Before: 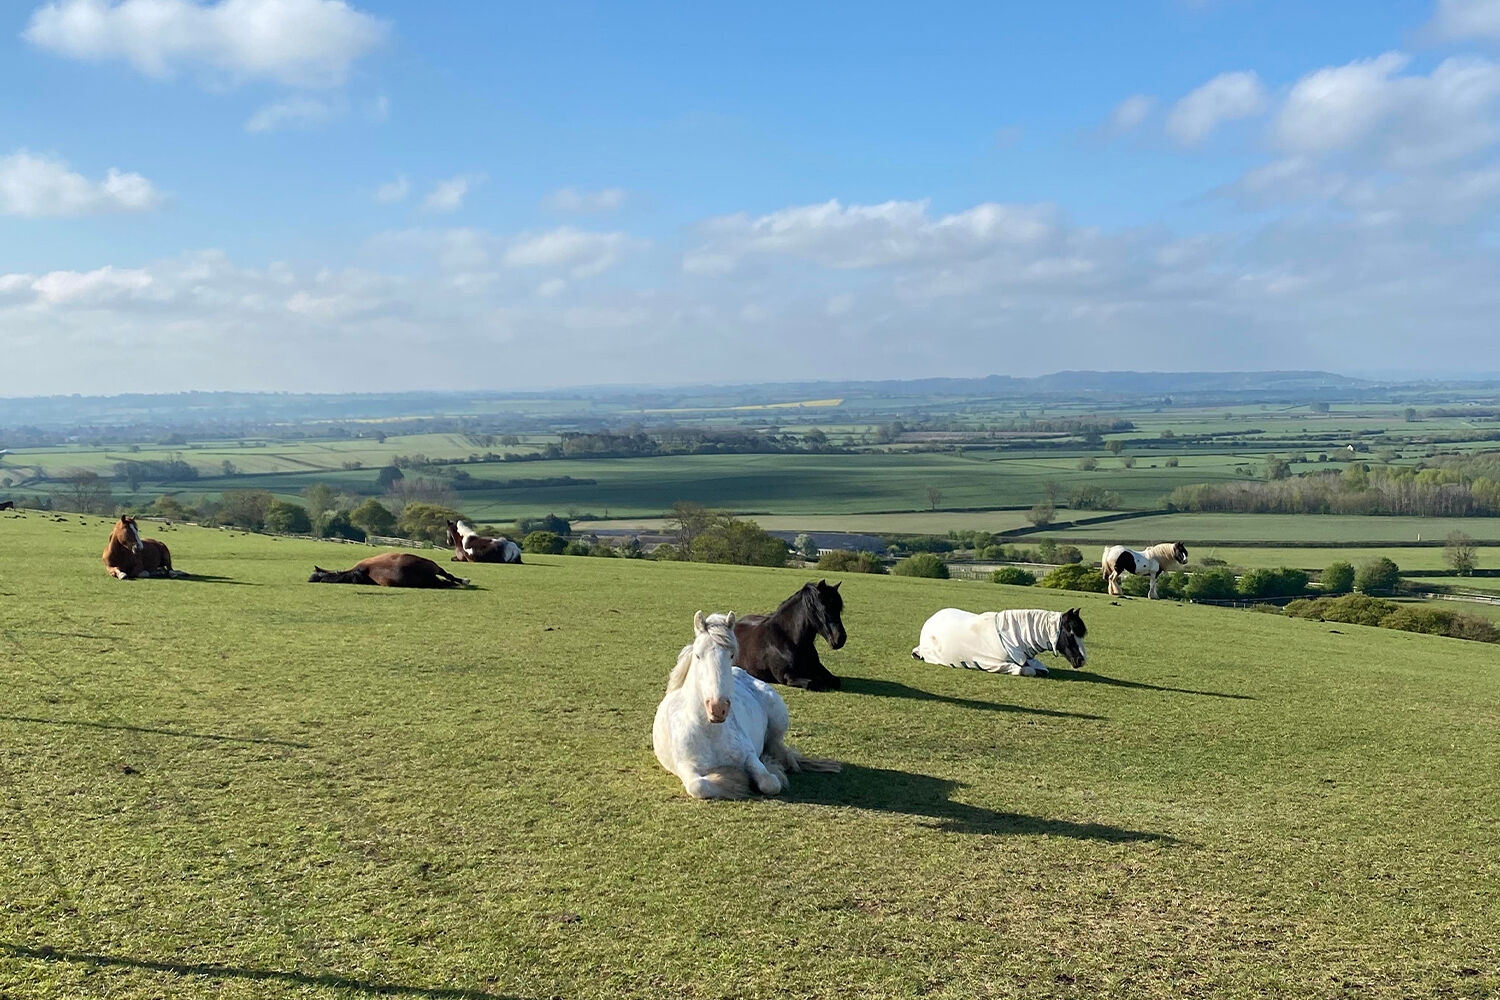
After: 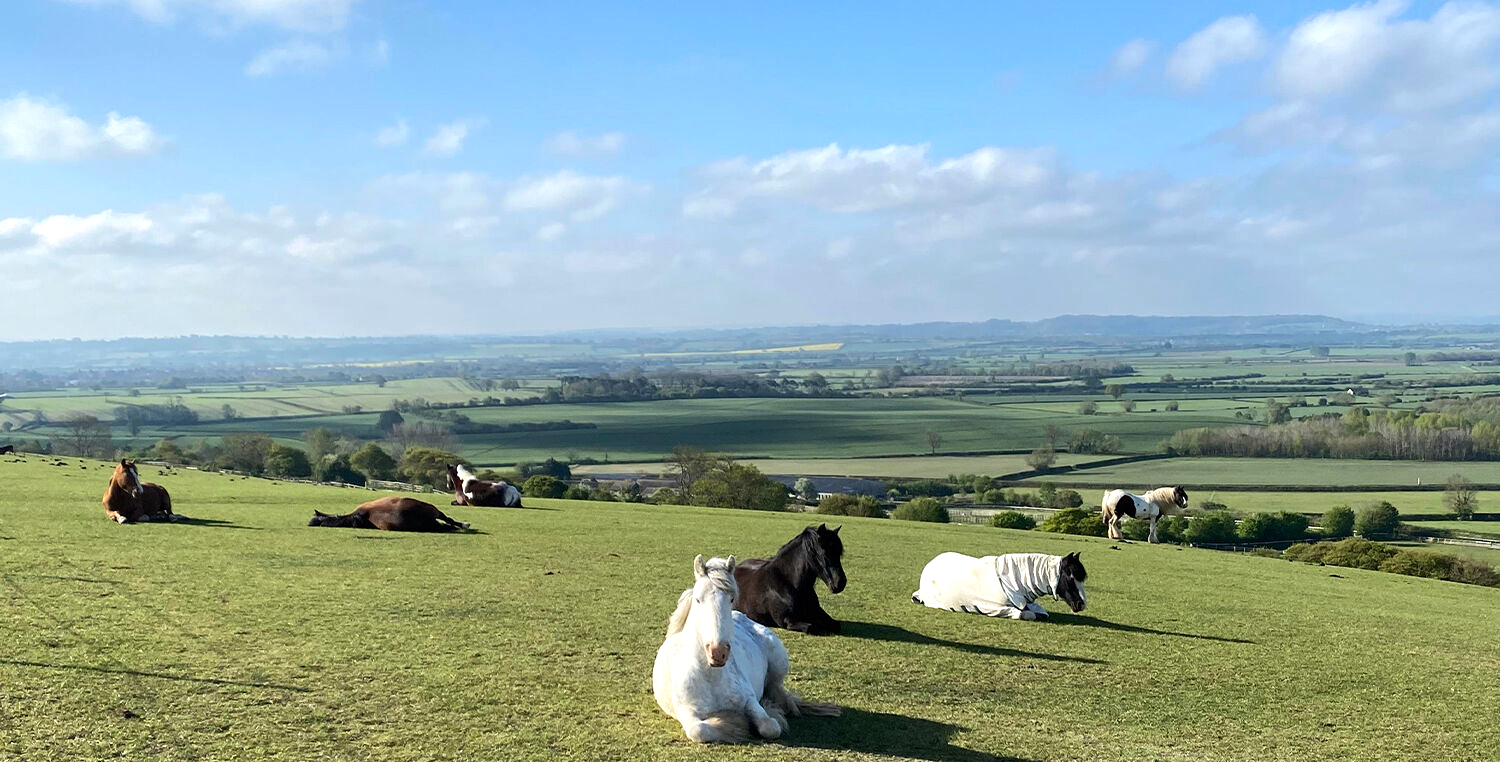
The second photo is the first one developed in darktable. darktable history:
tone equalizer: -8 EV -0.419 EV, -7 EV -0.375 EV, -6 EV -0.324 EV, -5 EV -0.242 EV, -3 EV 0.193 EV, -2 EV 0.32 EV, -1 EV 0.373 EV, +0 EV 0.412 EV, edges refinement/feathering 500, mask exposure compensation -1.57 EV, preserve details no
crop: top 5.624%, bottom 18.159%
